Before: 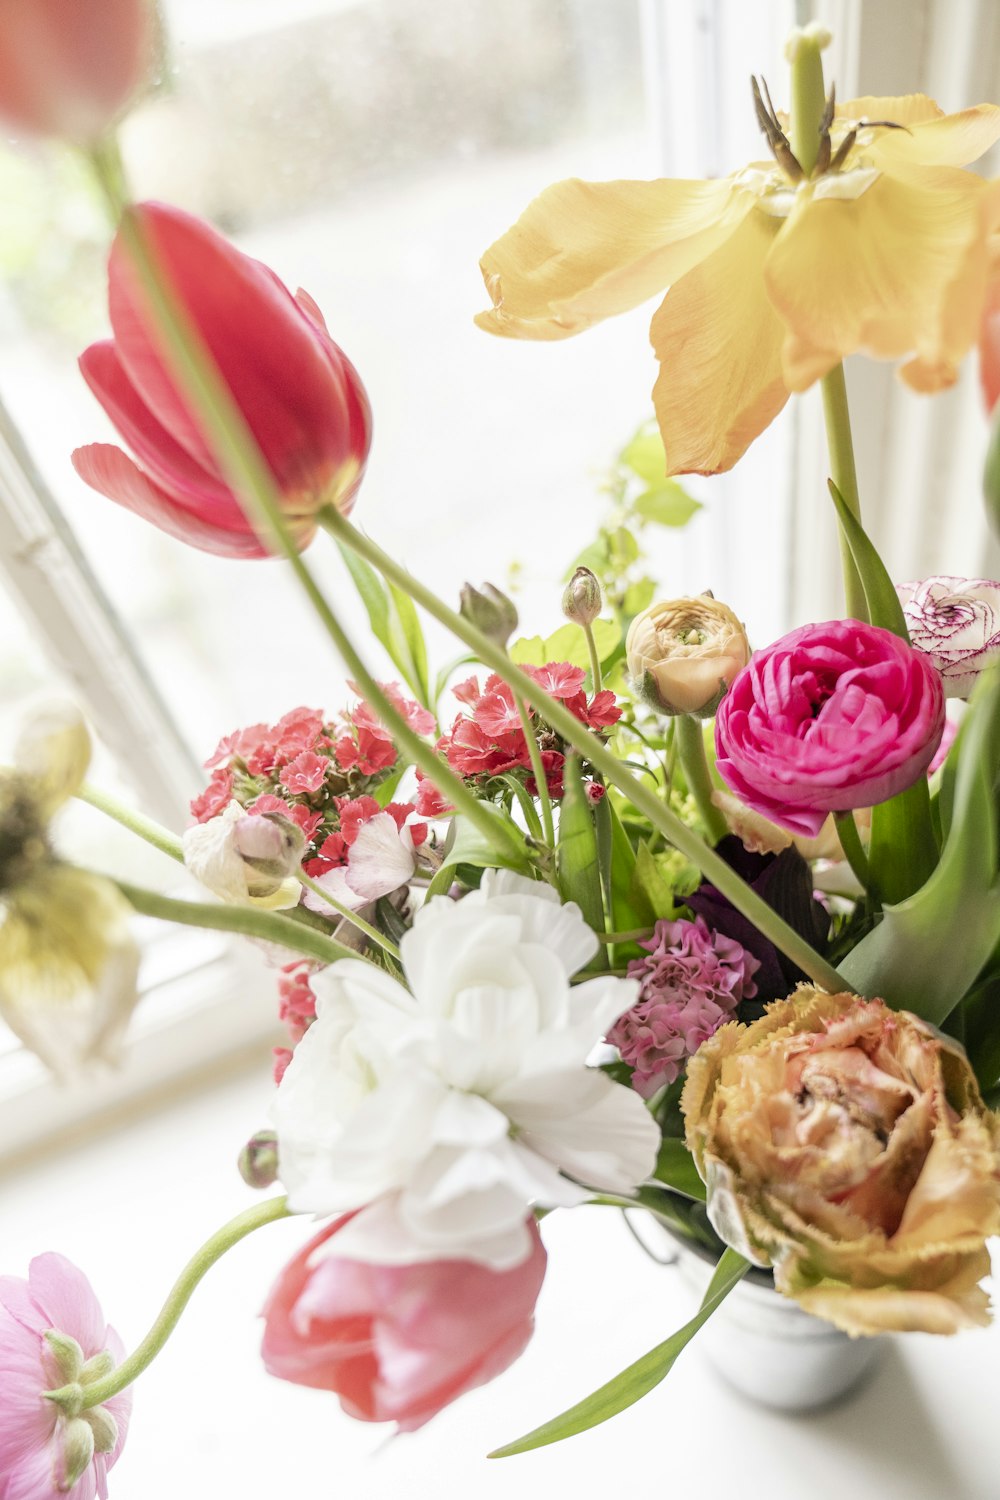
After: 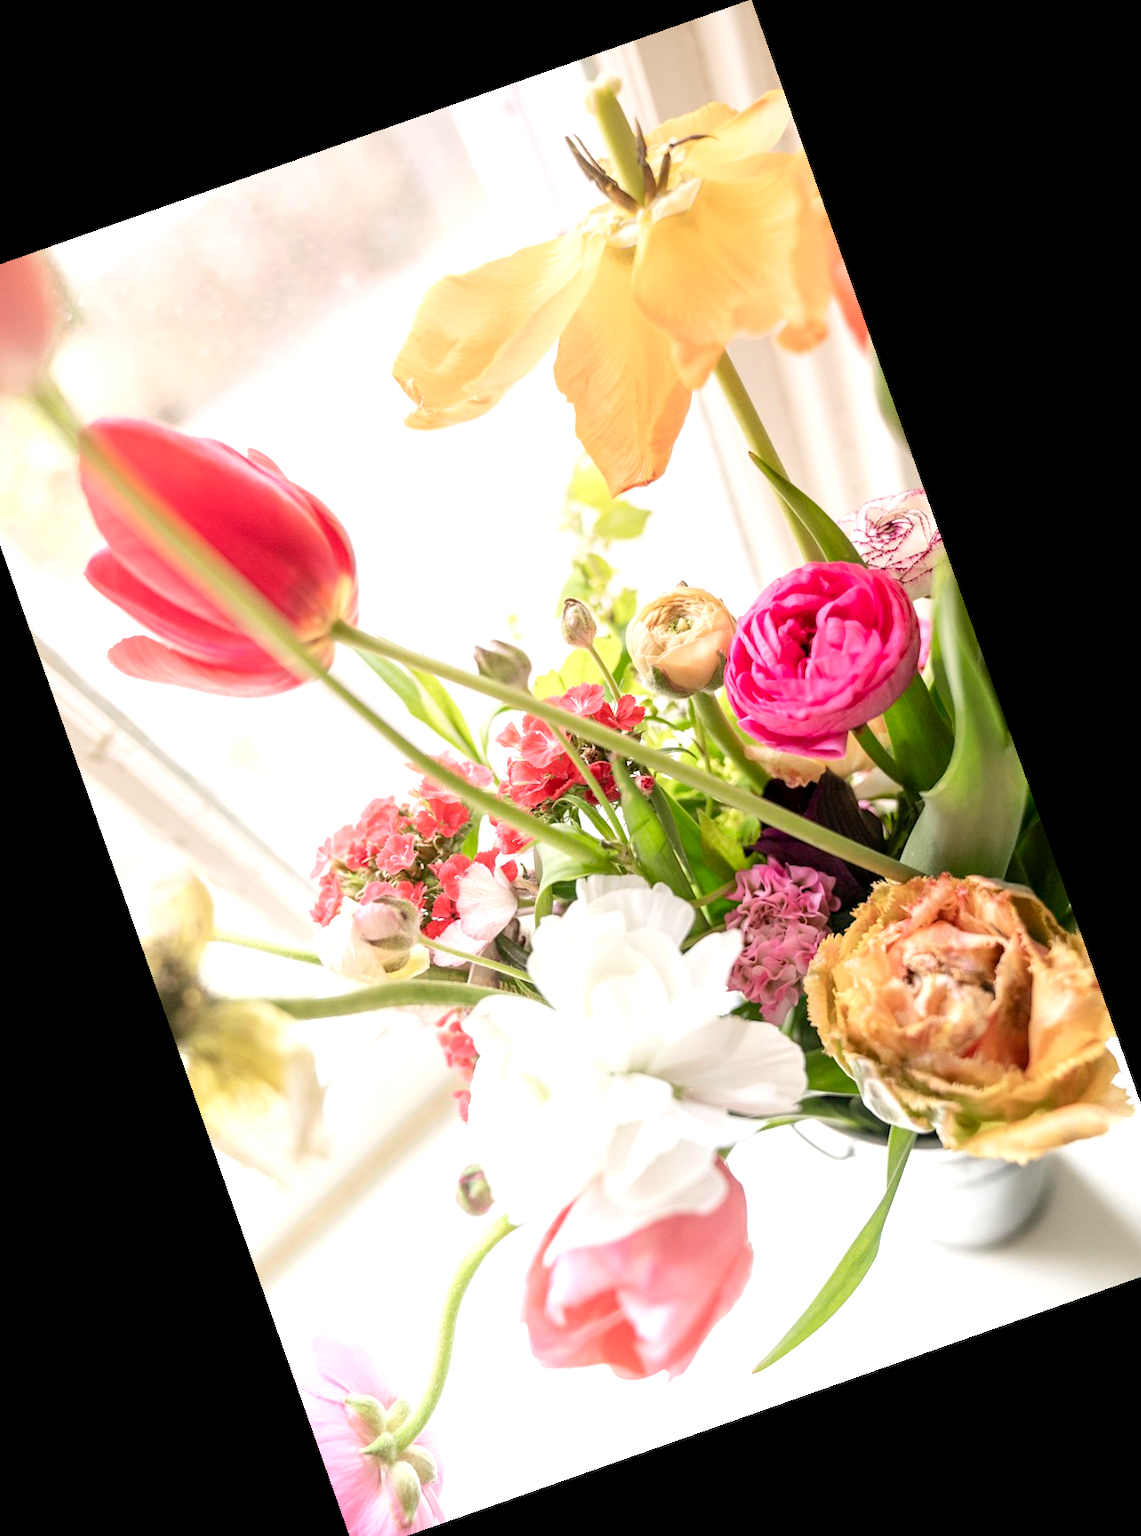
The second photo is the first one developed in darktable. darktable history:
graduated density: density 0.38 EV, hardness 21%, rotation -6.11°, saturation 32%
crop and rotate: angle 19.43°, left 6.812%, right 4.125%, bottom 1.087%
exposure: black level correction 0.001, exposure 0.5 EV, compensate exposure bias true, compensate highlight preservation false
